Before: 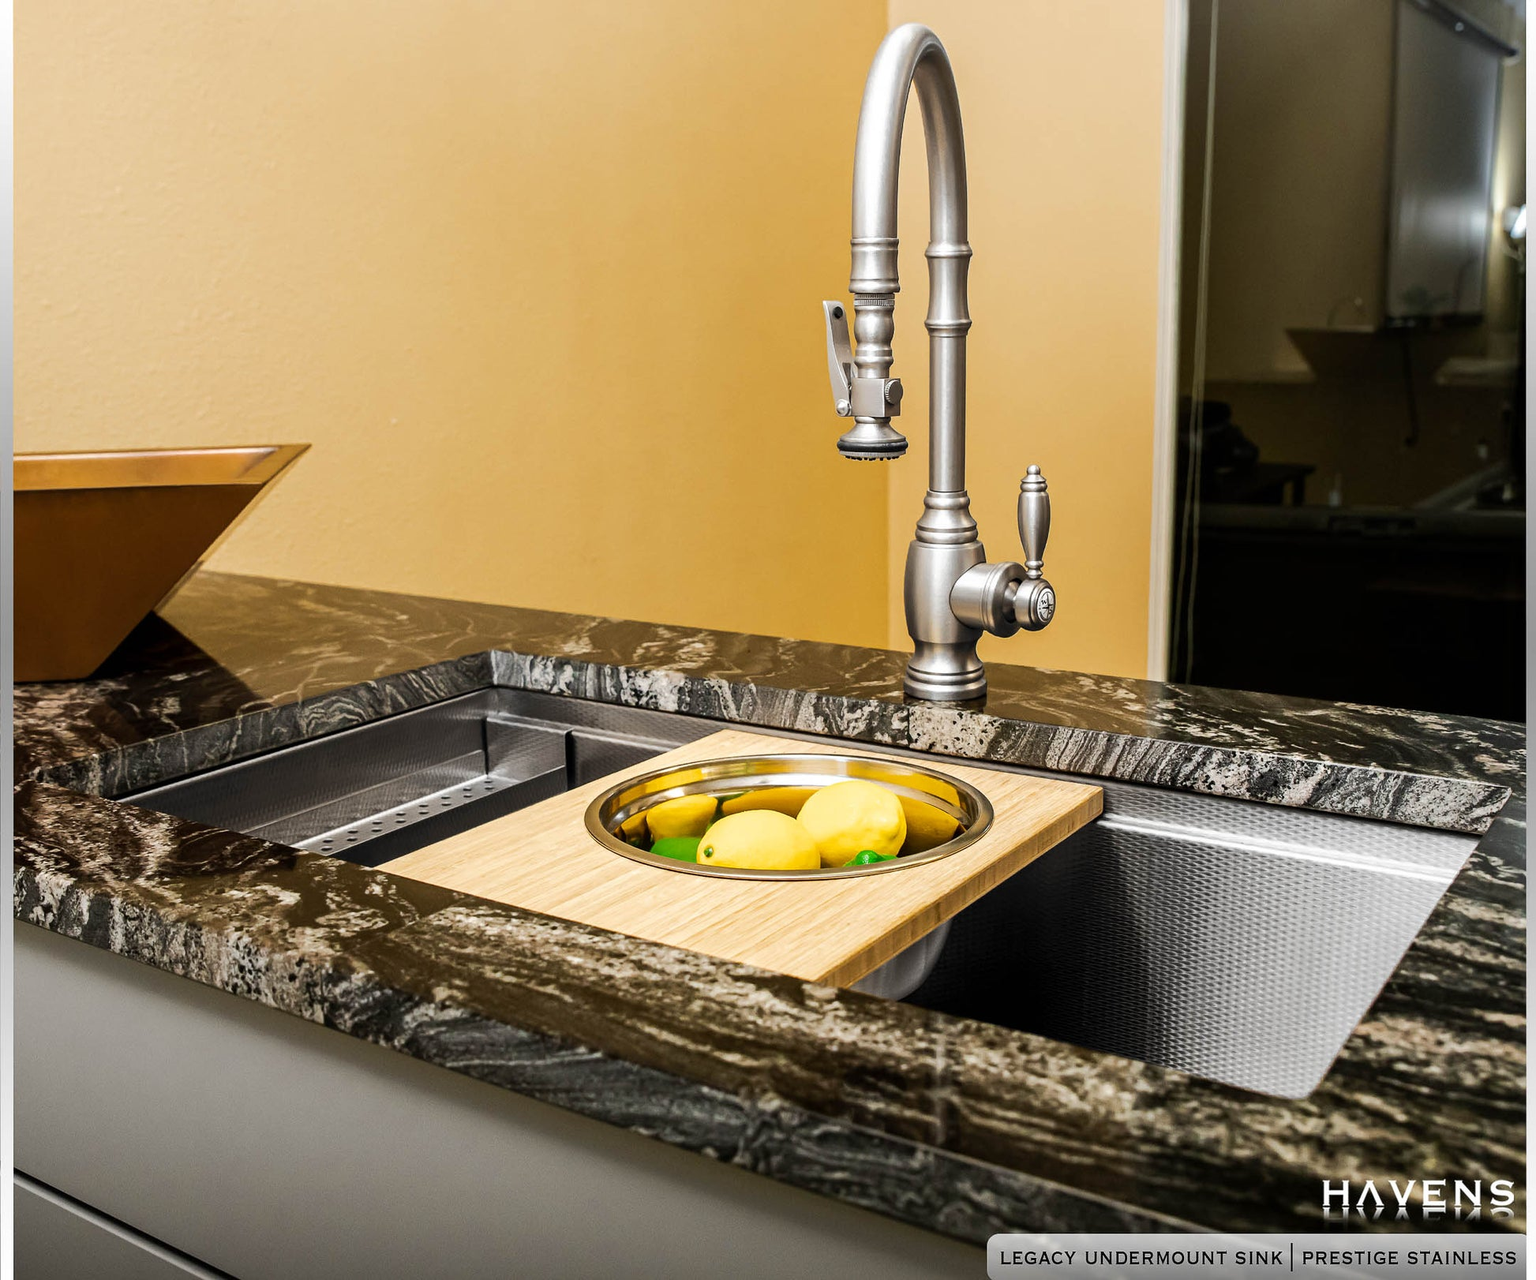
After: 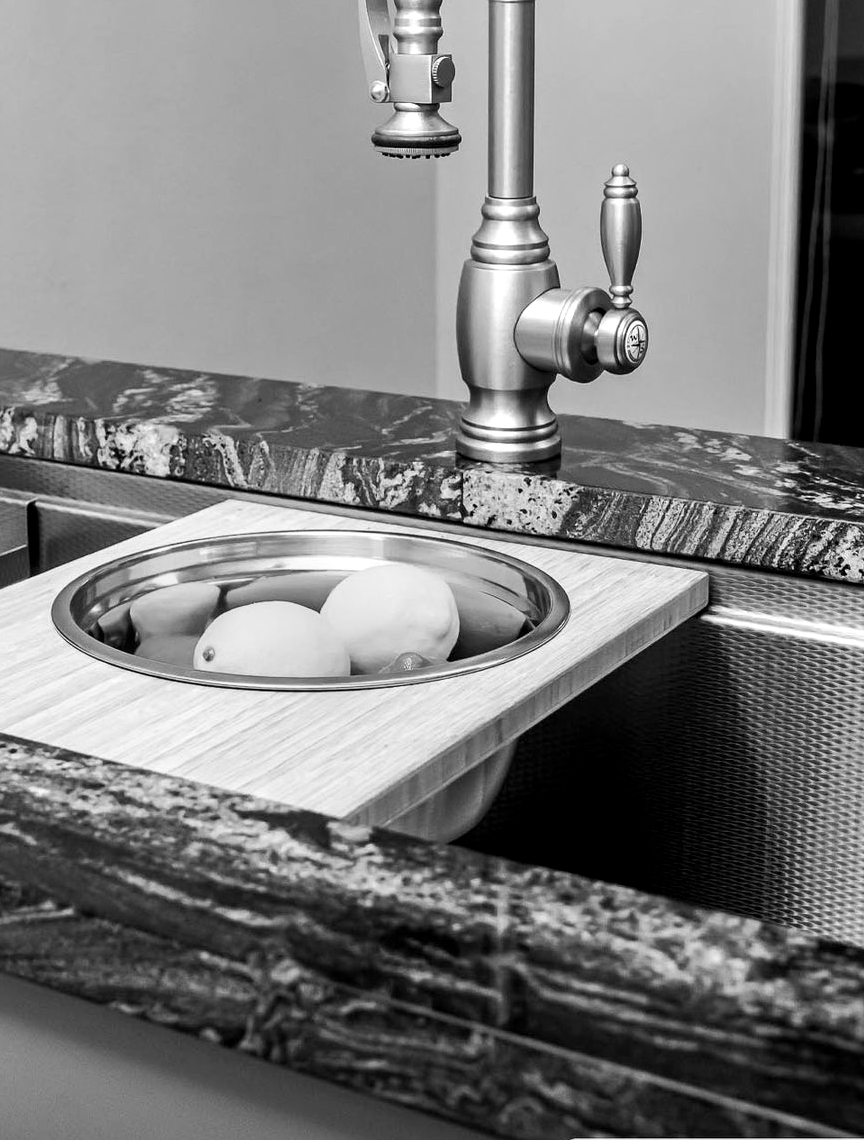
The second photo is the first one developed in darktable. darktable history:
exposure: black level correction 0.002, exposure 0.15 EV, compensate highlight preservation false
monochrome: size 1
crop: left 35.432%, top 26.233%, right 20.145%, bottom 3.432%
